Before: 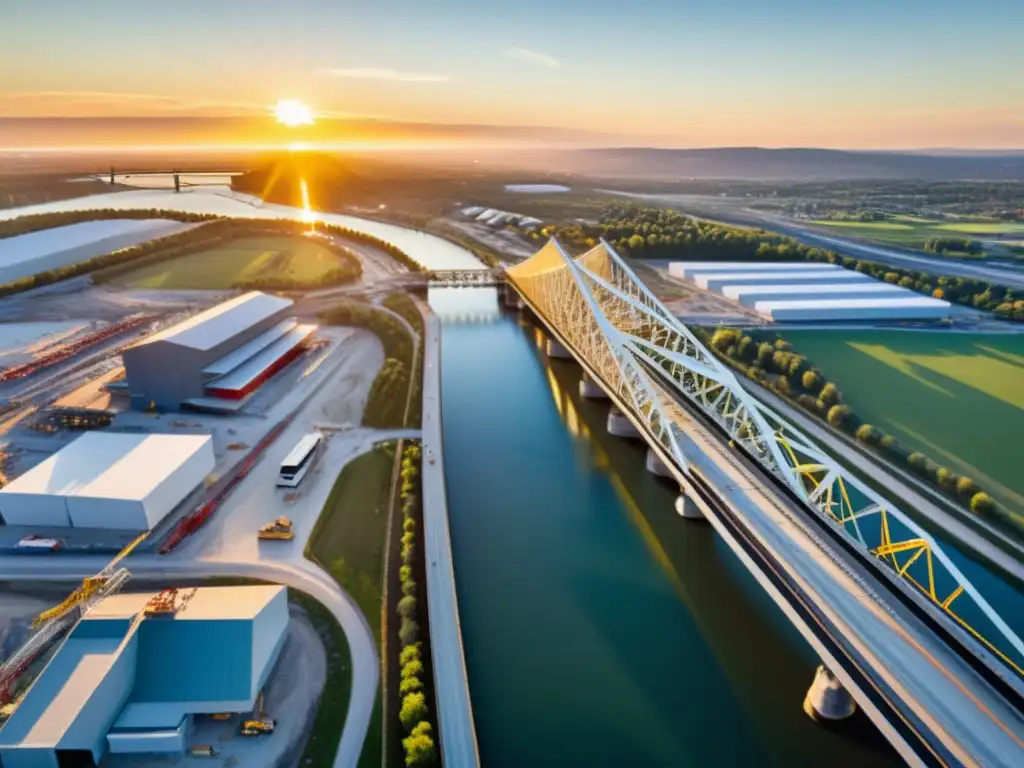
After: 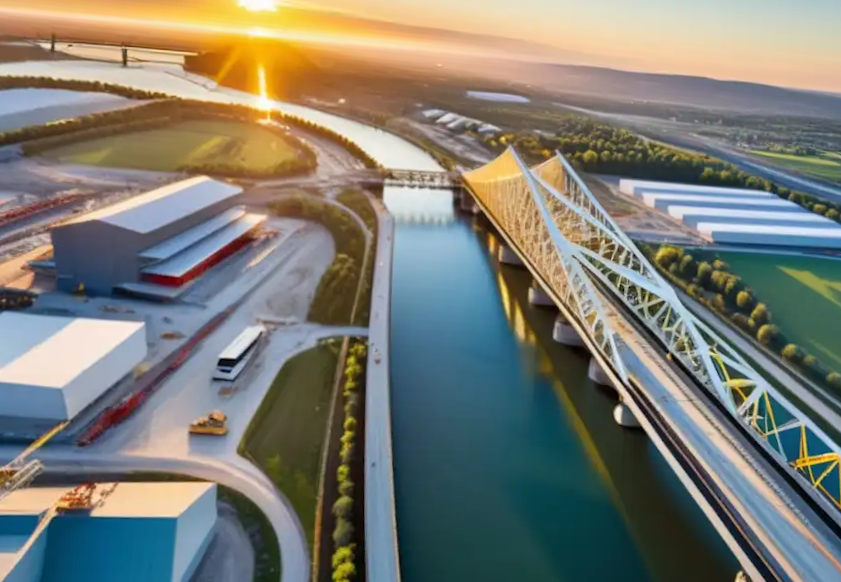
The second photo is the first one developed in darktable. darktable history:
crop and rotate: angle -3.27°, left 5.211%, top 5.211%, right 4.607%, bottom 4.607%
rotate and perspective: rotation -0.013°, lens shift (vertical) -0.027, lens shift (horizontal) 0.178, crop left 0.016, crop right 0.989, crop top 0.082, crop bottom 0.918
